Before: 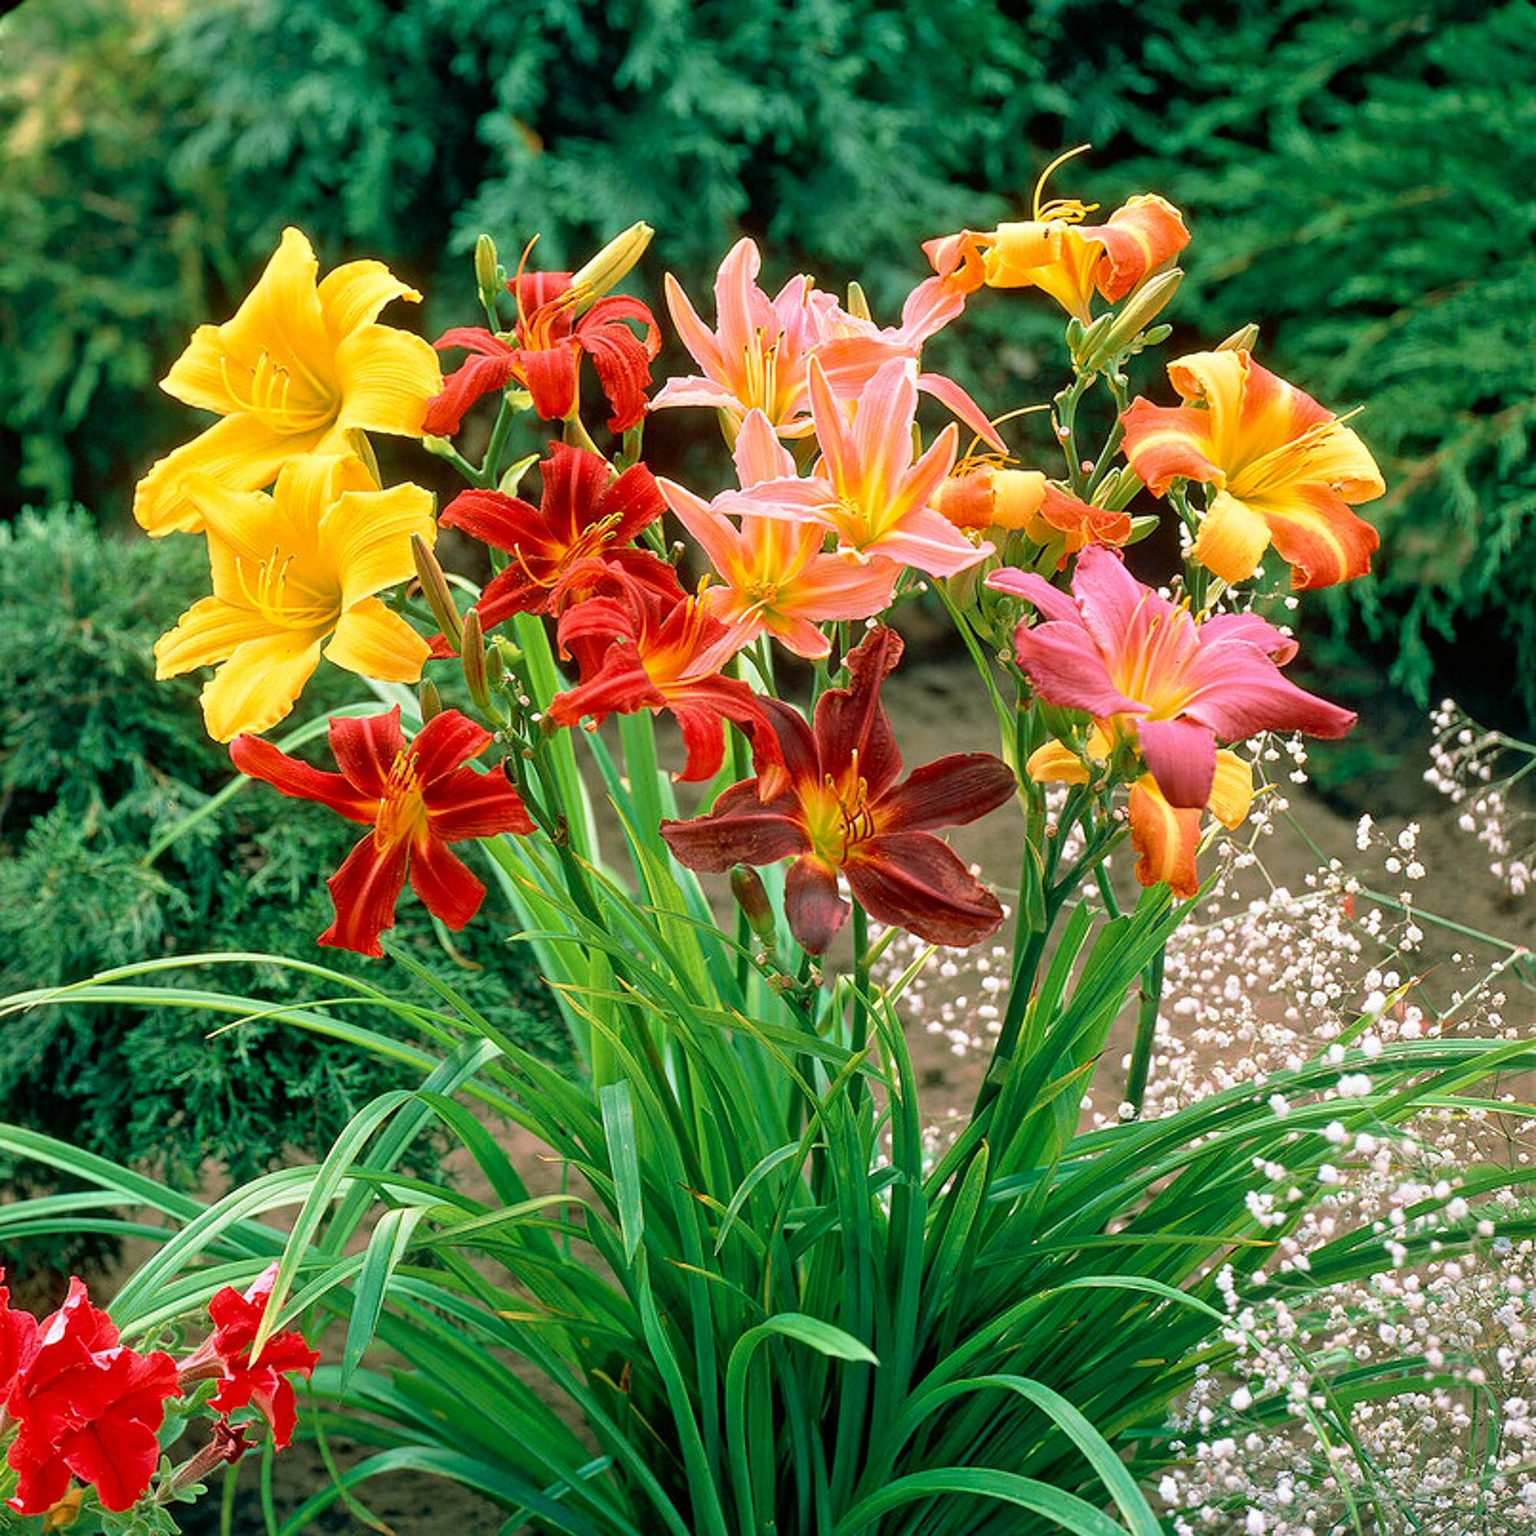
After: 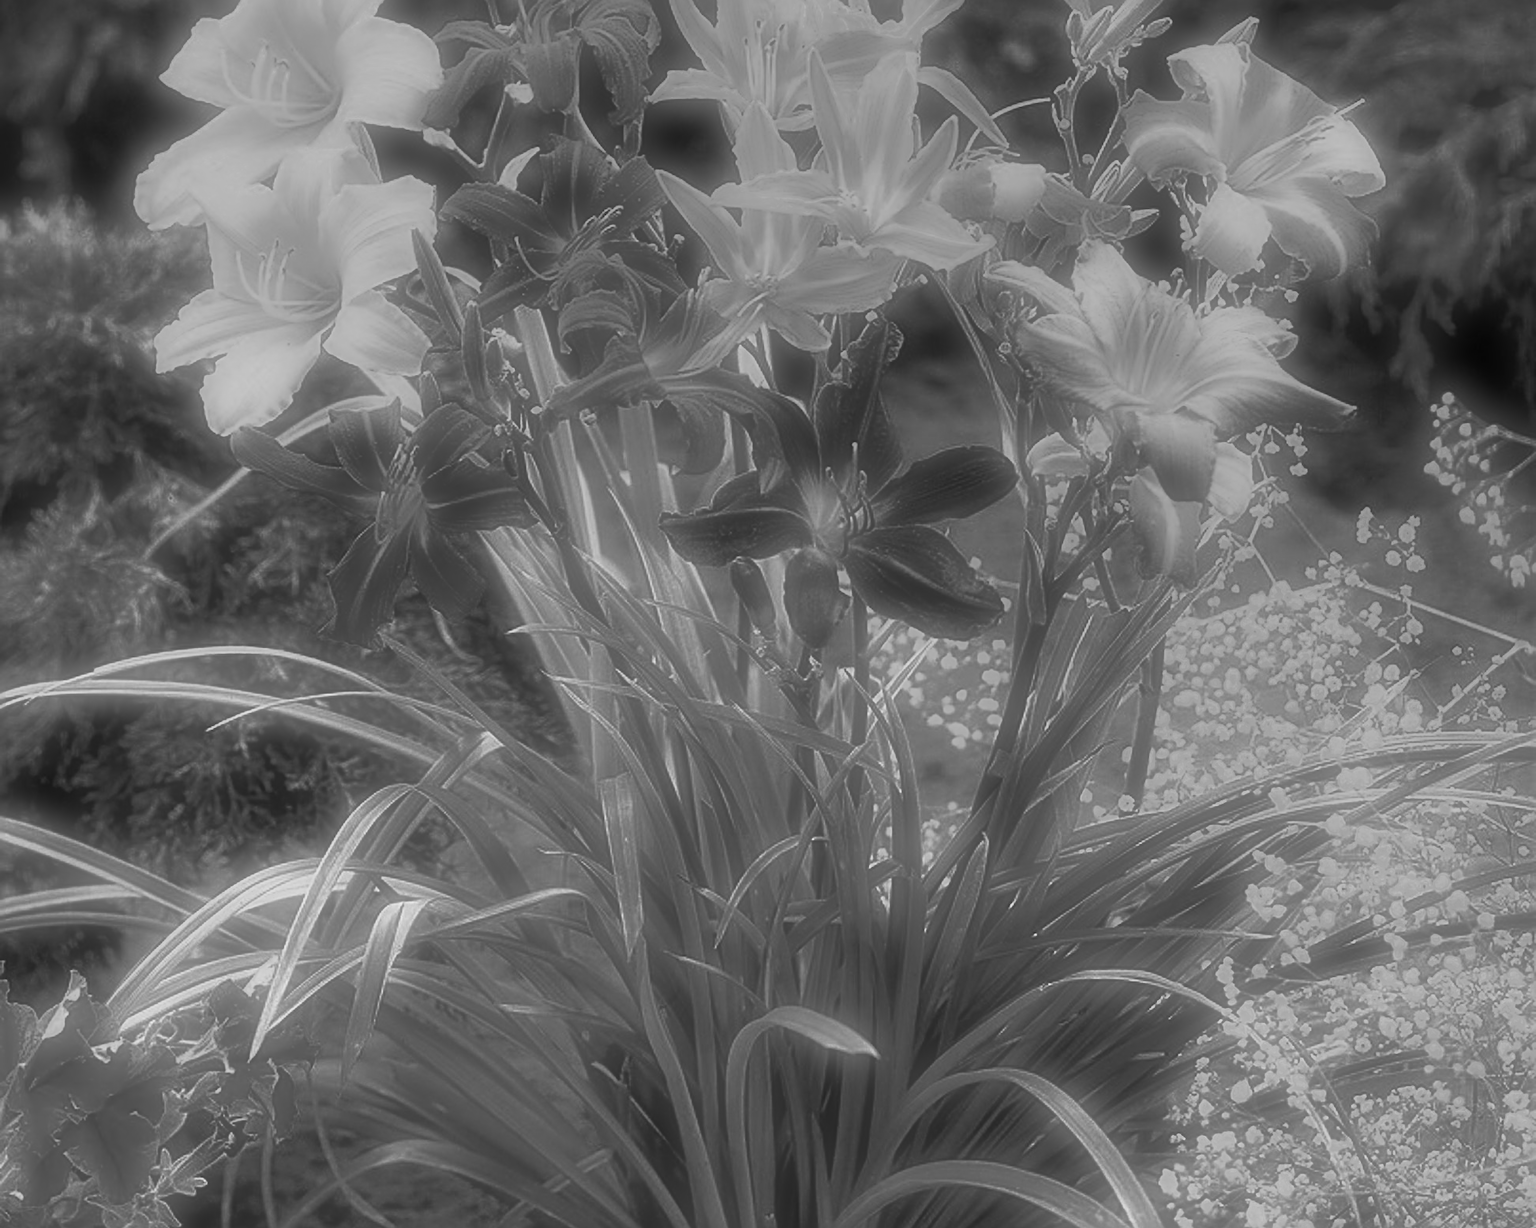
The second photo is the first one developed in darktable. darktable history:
sharpen: radius 2.767
graduated density: rotation 5.63°, offset 76.9
soften: on, module defaults
color zones: curves: ch0 [(0.002, 0.593) (0.143, 0.417) (0.285, 0.541) (0.455, 0.289) (0.608, 0.327) (0.727, 0.283) (0.869, 0.571) (1, 0.603)]; ch1 [(0, 0) (0.143, 0) (0.286, 0) (0.429, 0) (0.571, 0) (0.714, 0) (0.857, 0)]
color correction: highlights a* 11.96, highlights b* 11.58
crop and rotate: top 19.998%
tone equalizer: -7 EV -0.63 EV, -6 EV 1 EV, -5 EV -0.45 EV, -4 EV 0.43 EV, -3 EV 0.41 EV, -2 EV 0.15 EV, -1 EV -0.15 EV, +0 EV -0.39 EV, smoothing diameter 25%, edges refinement/feathering 10, preserve details guided filter
